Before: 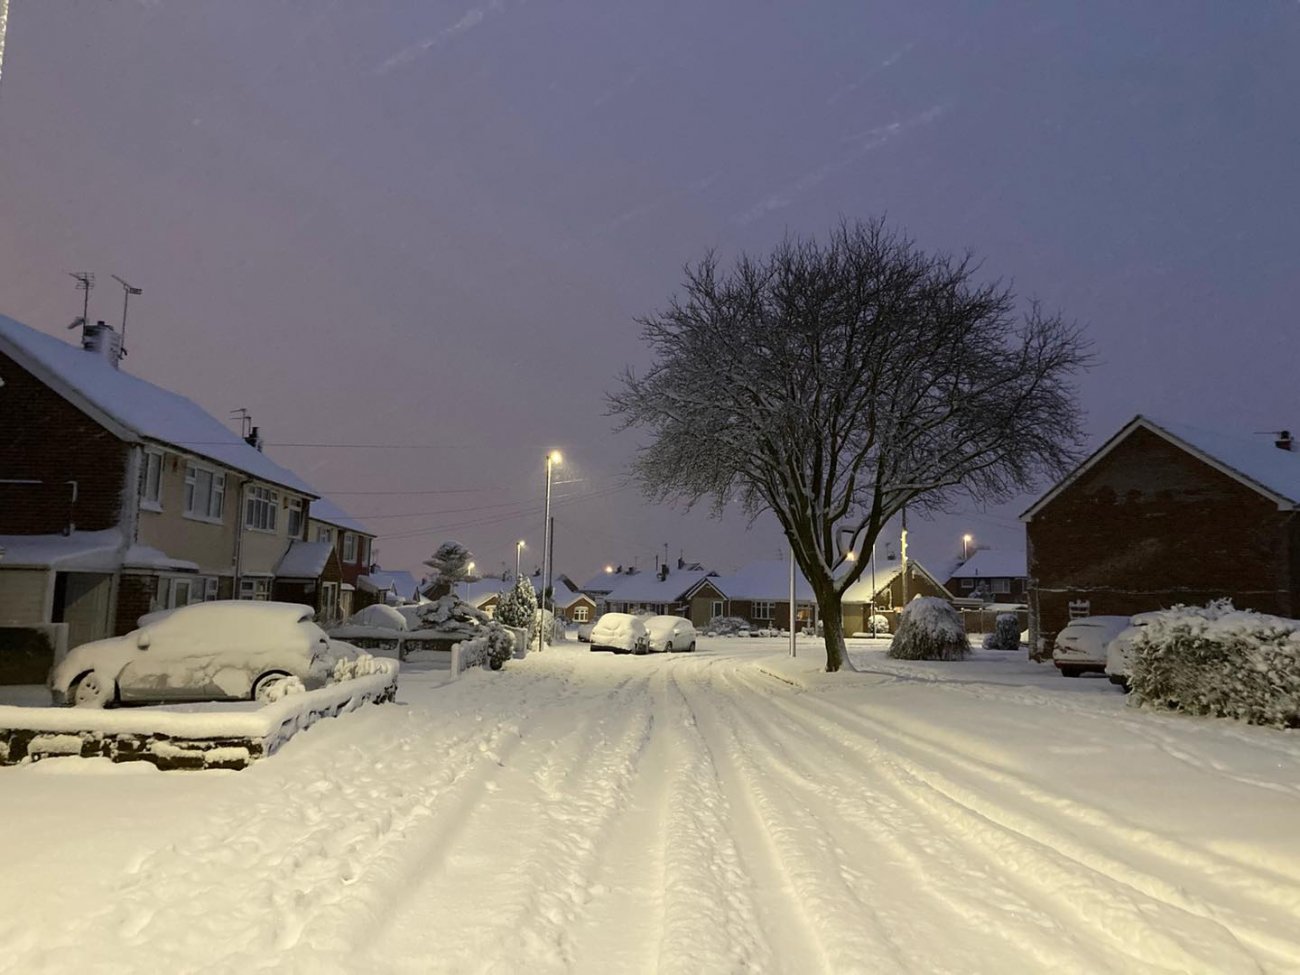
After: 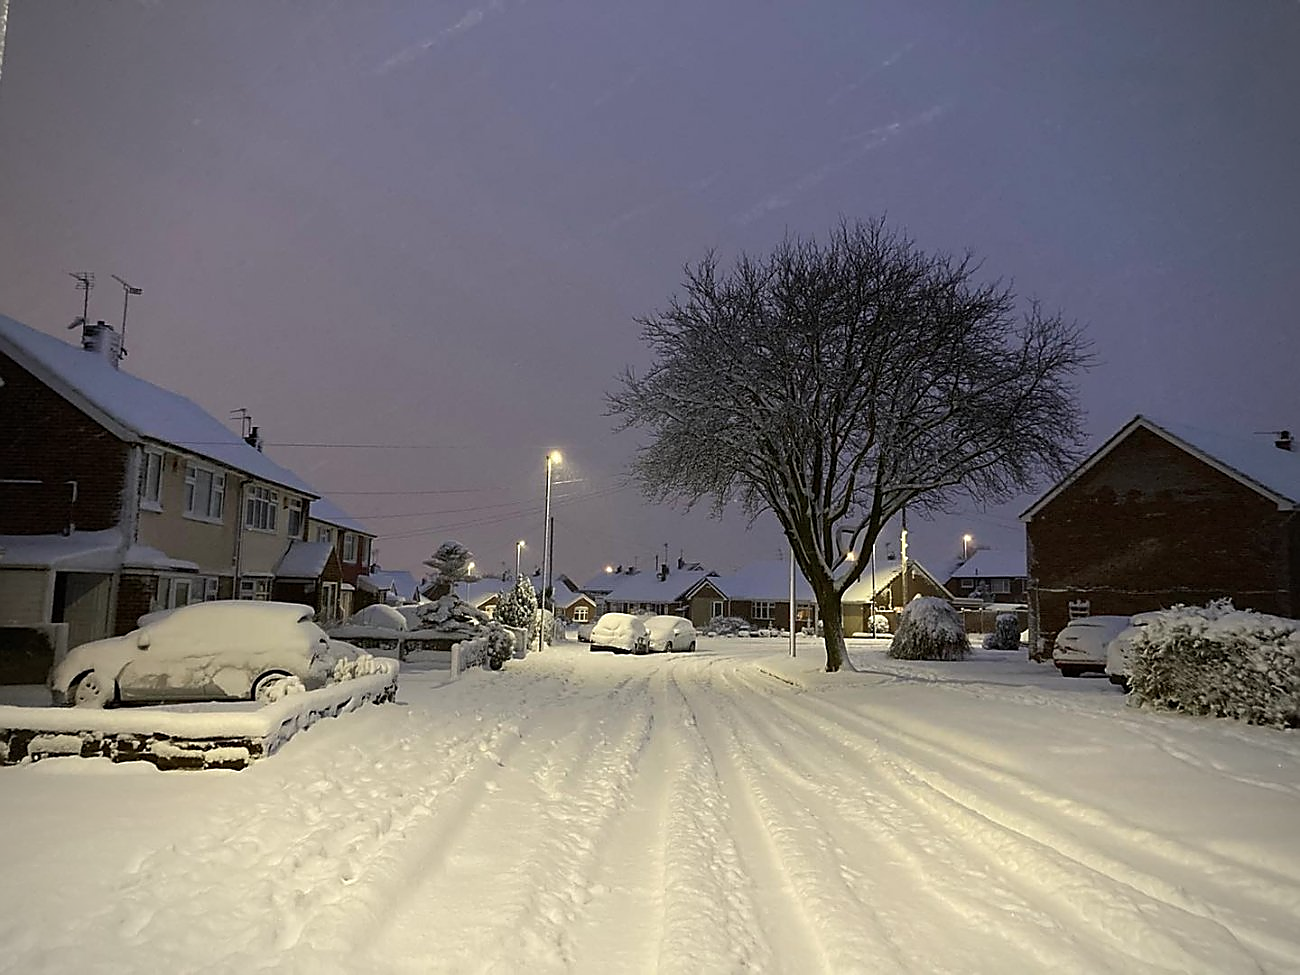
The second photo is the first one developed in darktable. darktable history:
vignetting: unbound false
sharpen: radius 1.399, amount 1.233, threshold 0.702
